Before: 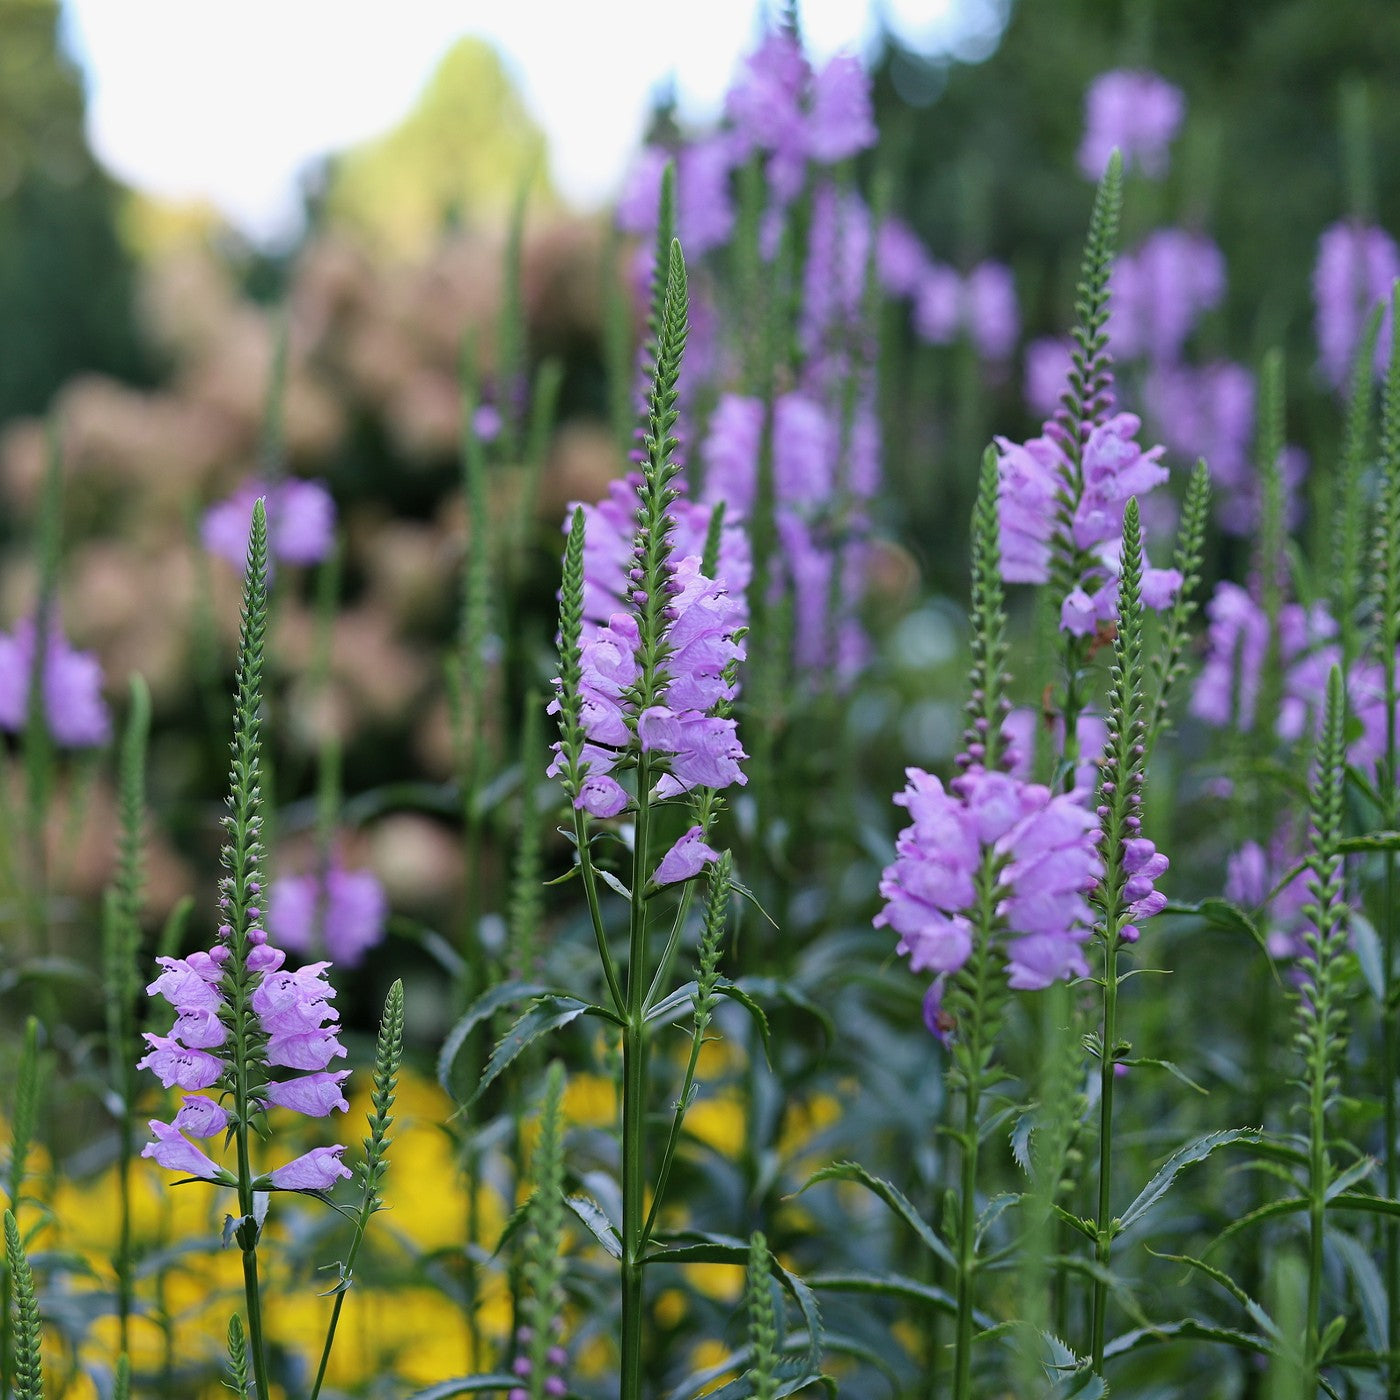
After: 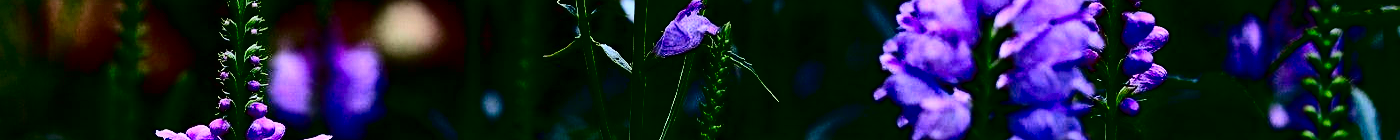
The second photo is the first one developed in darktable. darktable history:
contrast brightness saturation: contrast 0.77, brightness -1, saturation 1
crop and rotate: top 59.084%, bottom 30.916%
